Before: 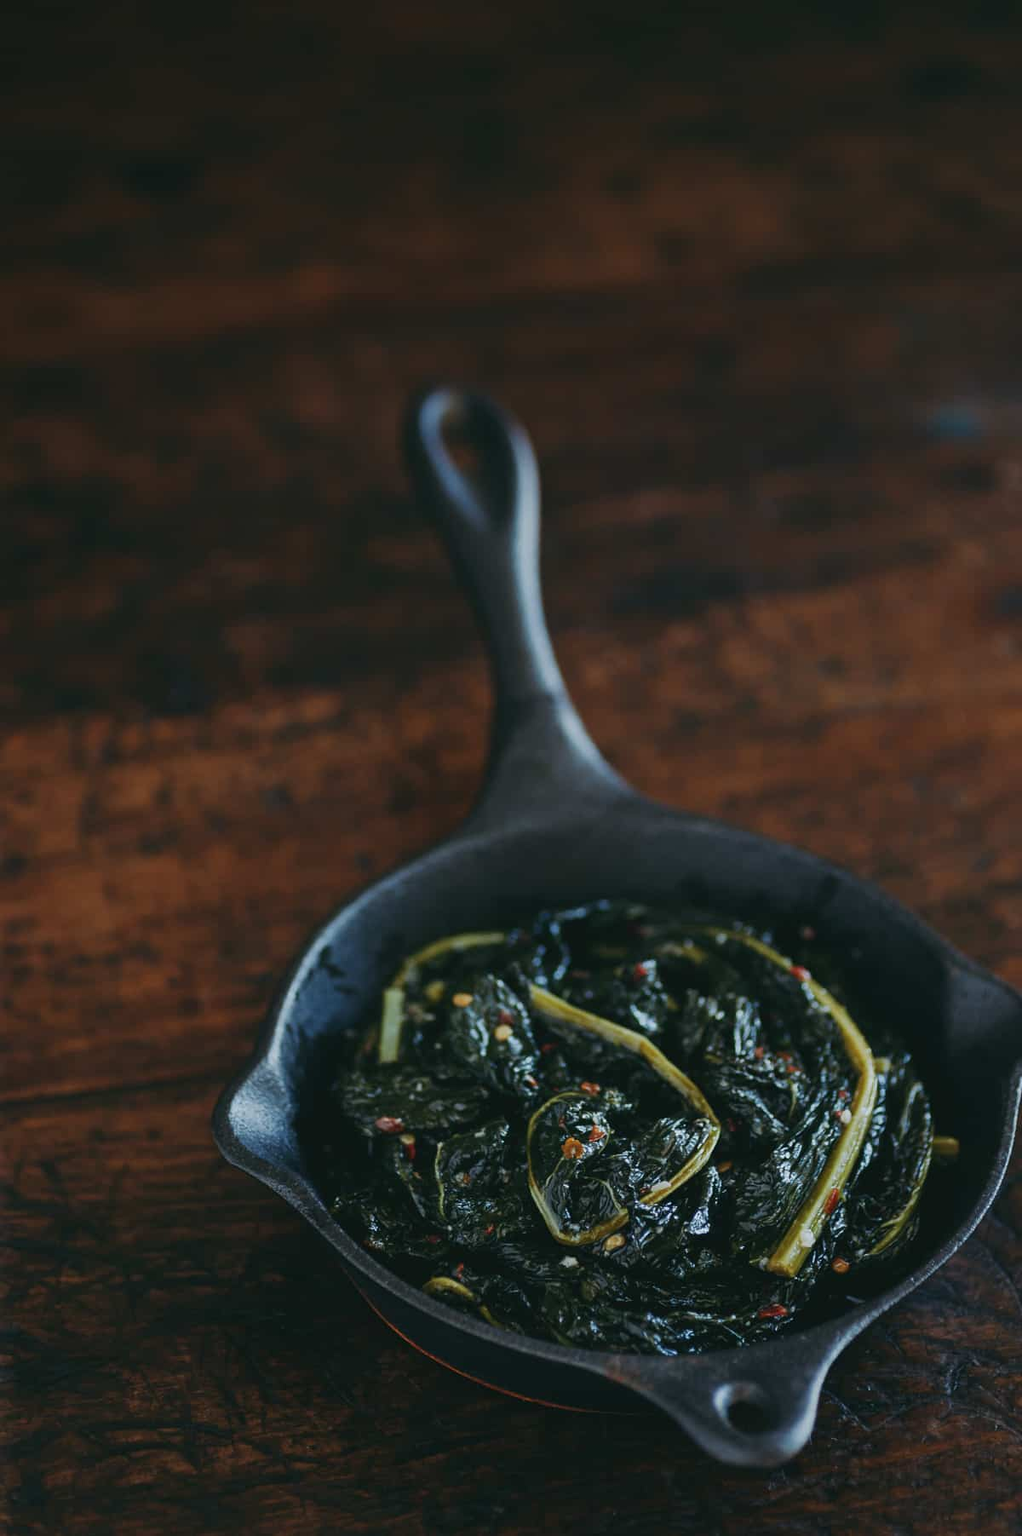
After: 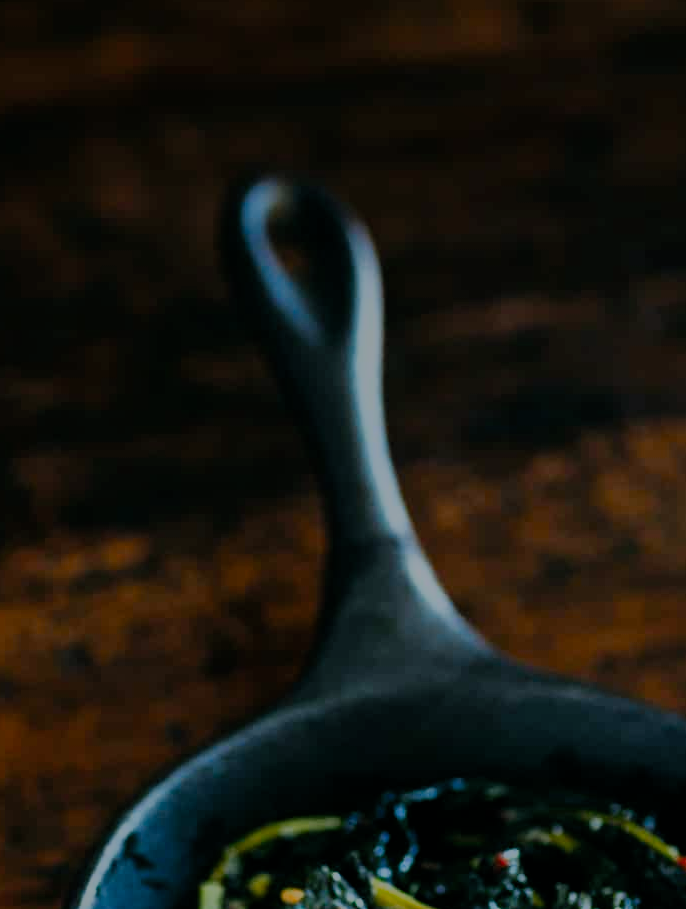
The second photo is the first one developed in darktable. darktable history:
crop: left 20.932%, top 15.471%, right 21.848%, bottom 34.081%
shadows and highlights: shadows 25, highlights -70
filmic rgb: black relative exposure -7.65 EV, white relative exposure 4.56 EV, hardness 3.61
vibrance: vibrance 100%
color balance rgb: shadows lift › chroma 2.79%, shadows lift › hue 190.66°, power › hue 171.85°, highlights gain › chroma 2.16%, highlights gain › hue 75.26°, global offset › luminance -0.51%, perceptual saturation grading › highlights -33.8%, perceptual saturation grading › mid-tones 14.98%, perceptual saturation grading › shadows 48.43%, perceptual brilliance grading › highlights 15.68%, perceptual brilliance grading › mid-tones 6.62%, perceptual brilliance grading › shadows -14.98%, global vibrance 11.32%, contrast 5.05%
